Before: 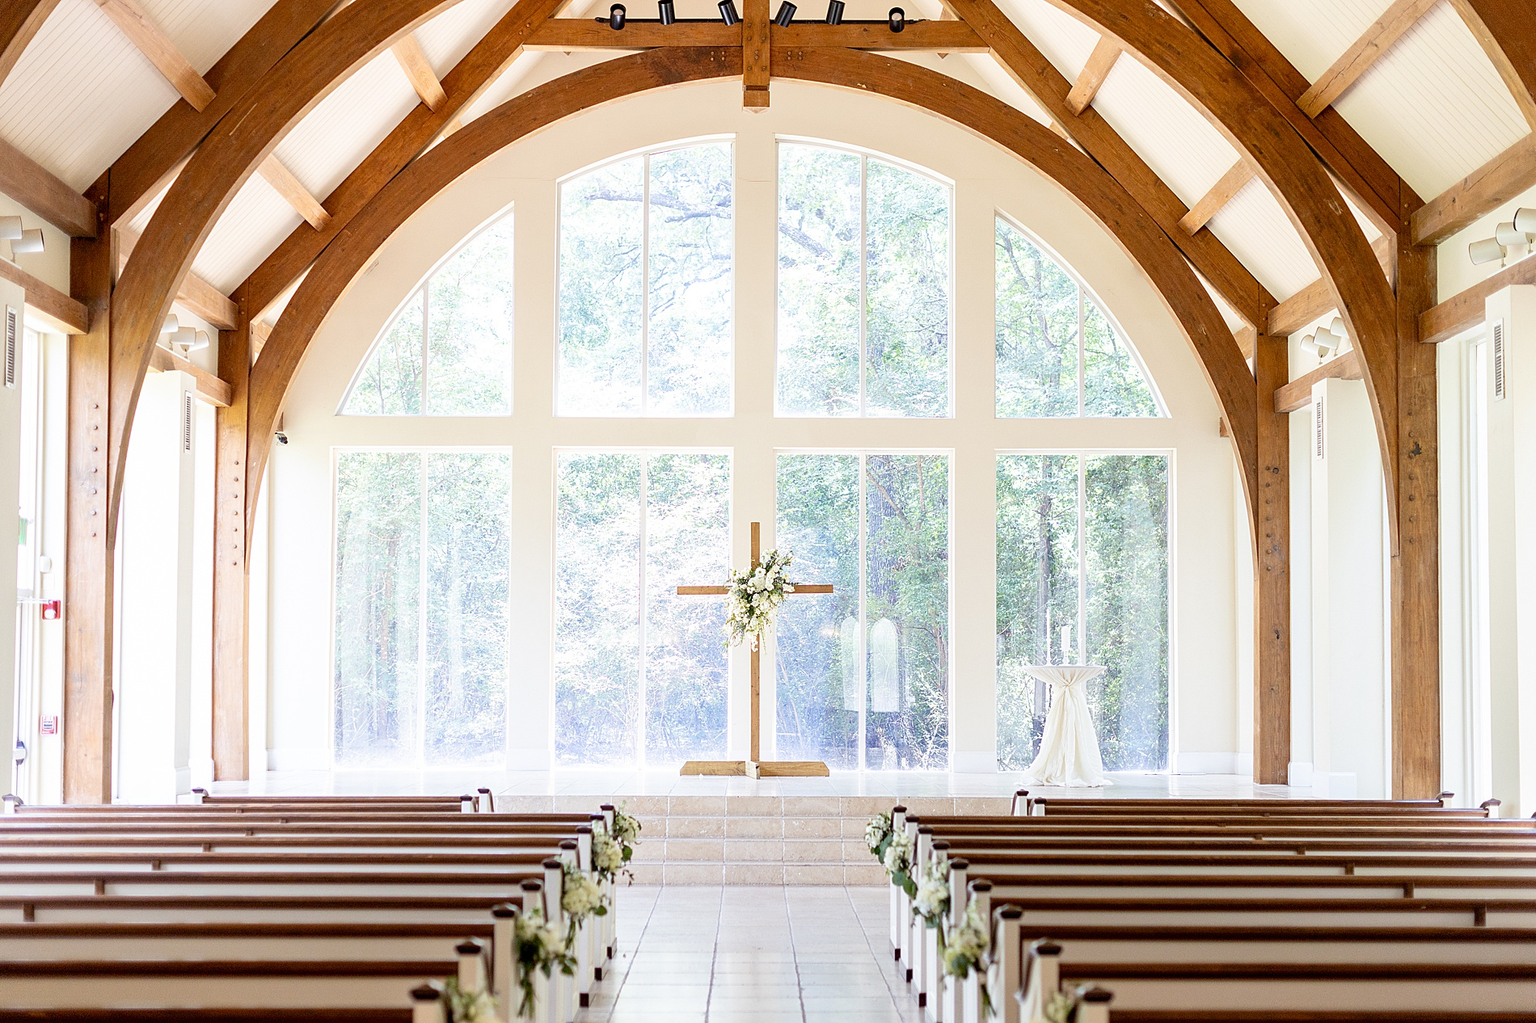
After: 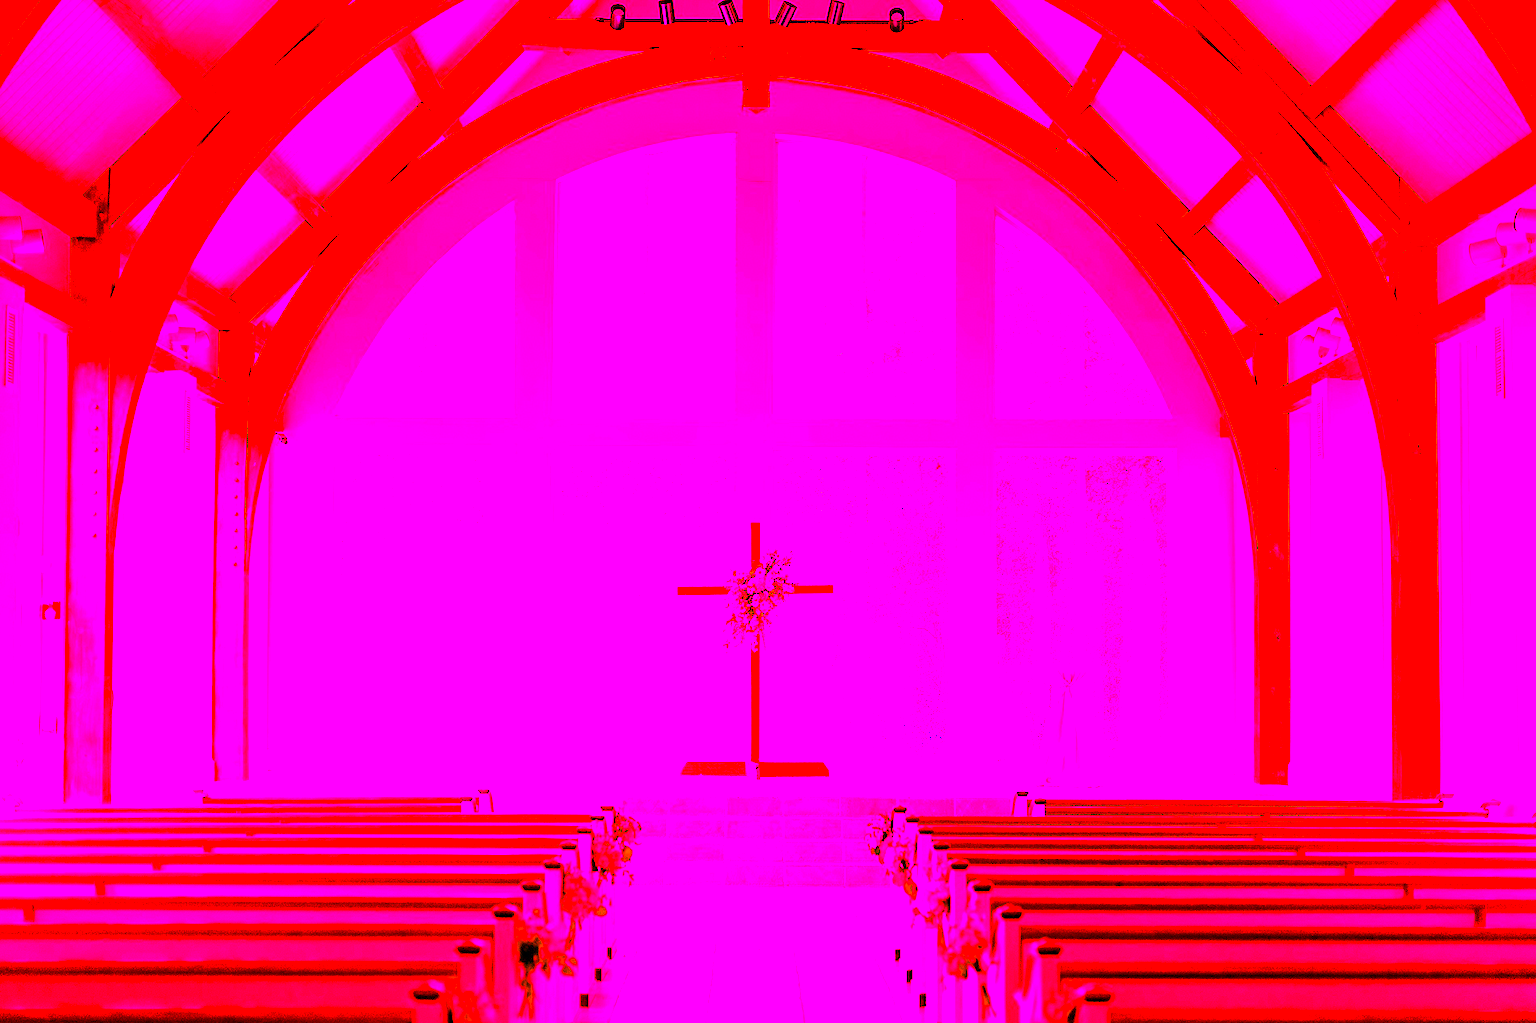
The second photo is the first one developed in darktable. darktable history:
color balance rgb: linear chroma grading › global chroma 15%, perceptual saturation grading › global saturation 30%
white balance: red 4.26, blue 1.802
exposure: exposure -0.153 EV, compensate highlight preservation false
